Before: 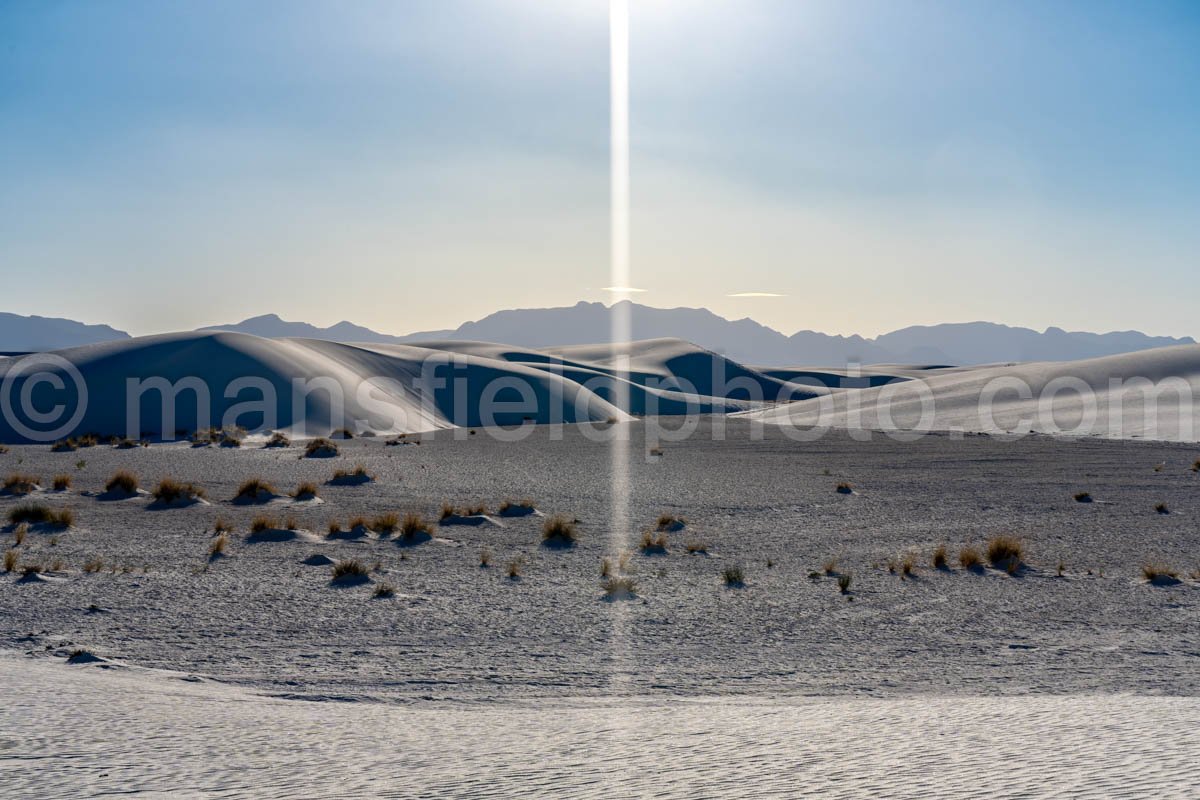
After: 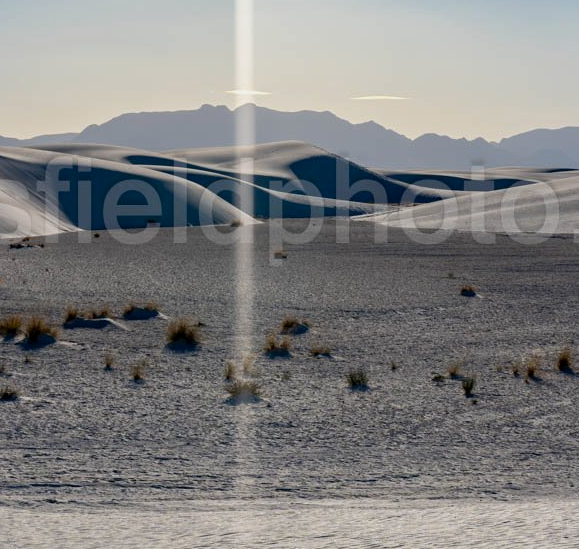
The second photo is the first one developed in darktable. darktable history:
crop: left 31.379%, top 24.658%, right 20.326%, bottom 6.628%
rotate and perspective: automatic cropping original format, crop left 0, crop top 0
exposure: black level correction 0.001, exposure -0.2 EV, compensate highlight preservation false
